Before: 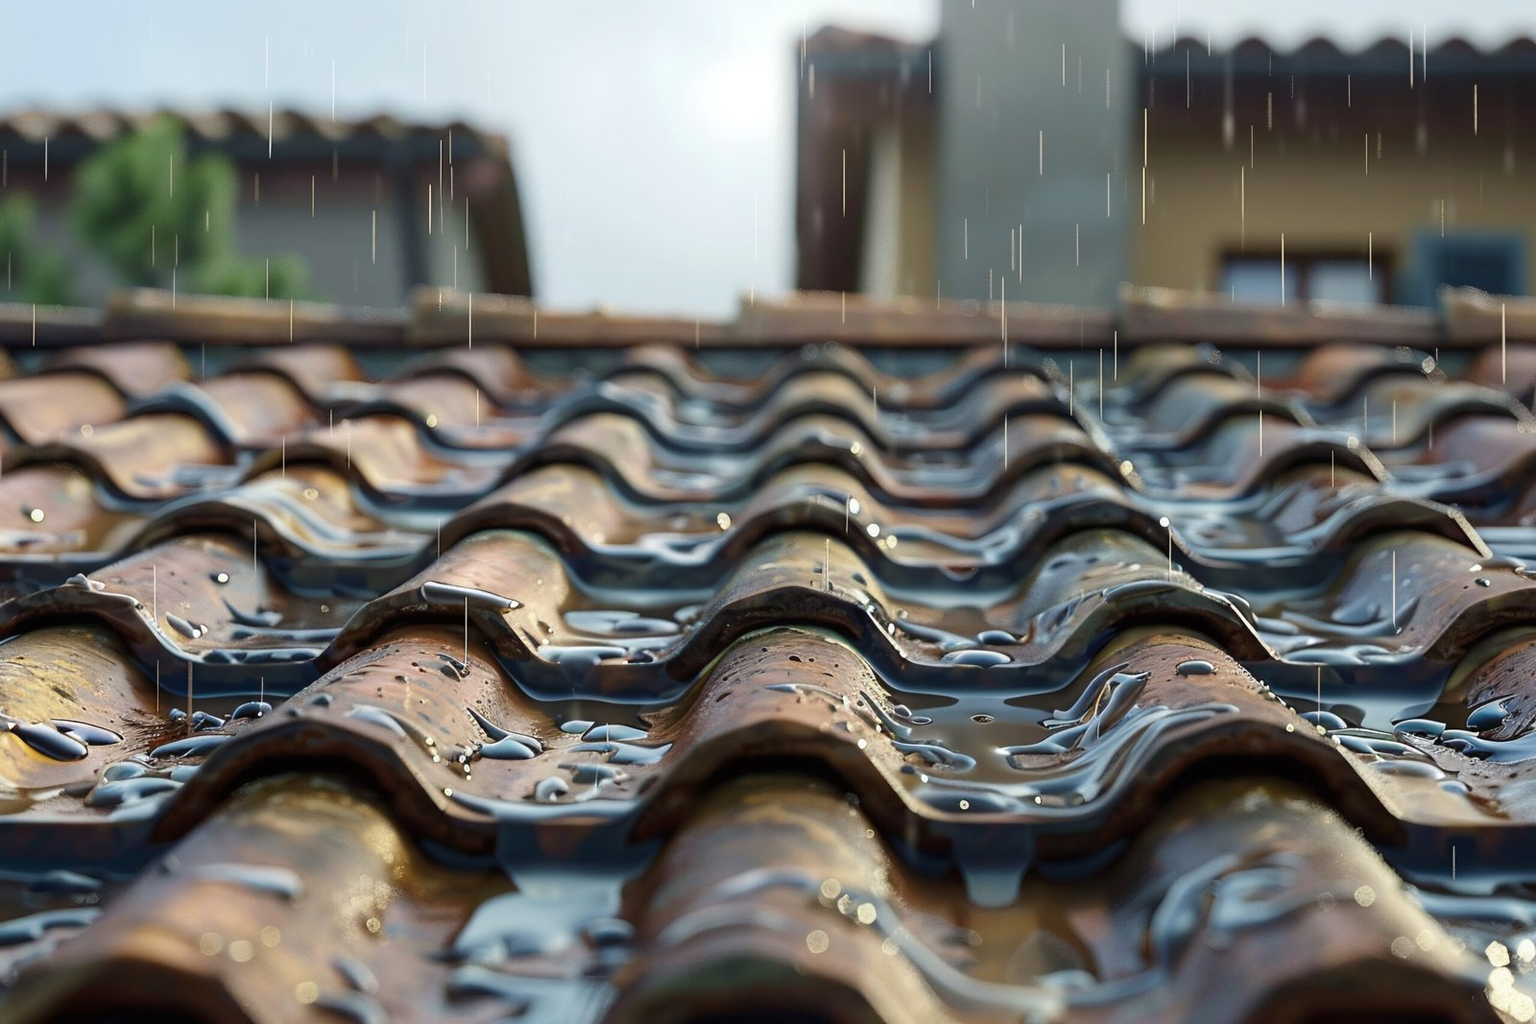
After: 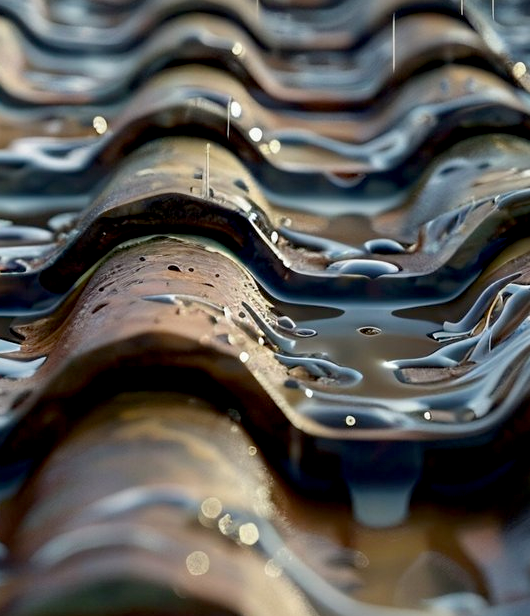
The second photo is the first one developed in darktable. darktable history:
crop: left 40.878%, top 39.176%, right 25.993%, bottom 3.081%
exposure: black level correction 0.01, exposure 0.014 EV, compensate highlight preservation false
